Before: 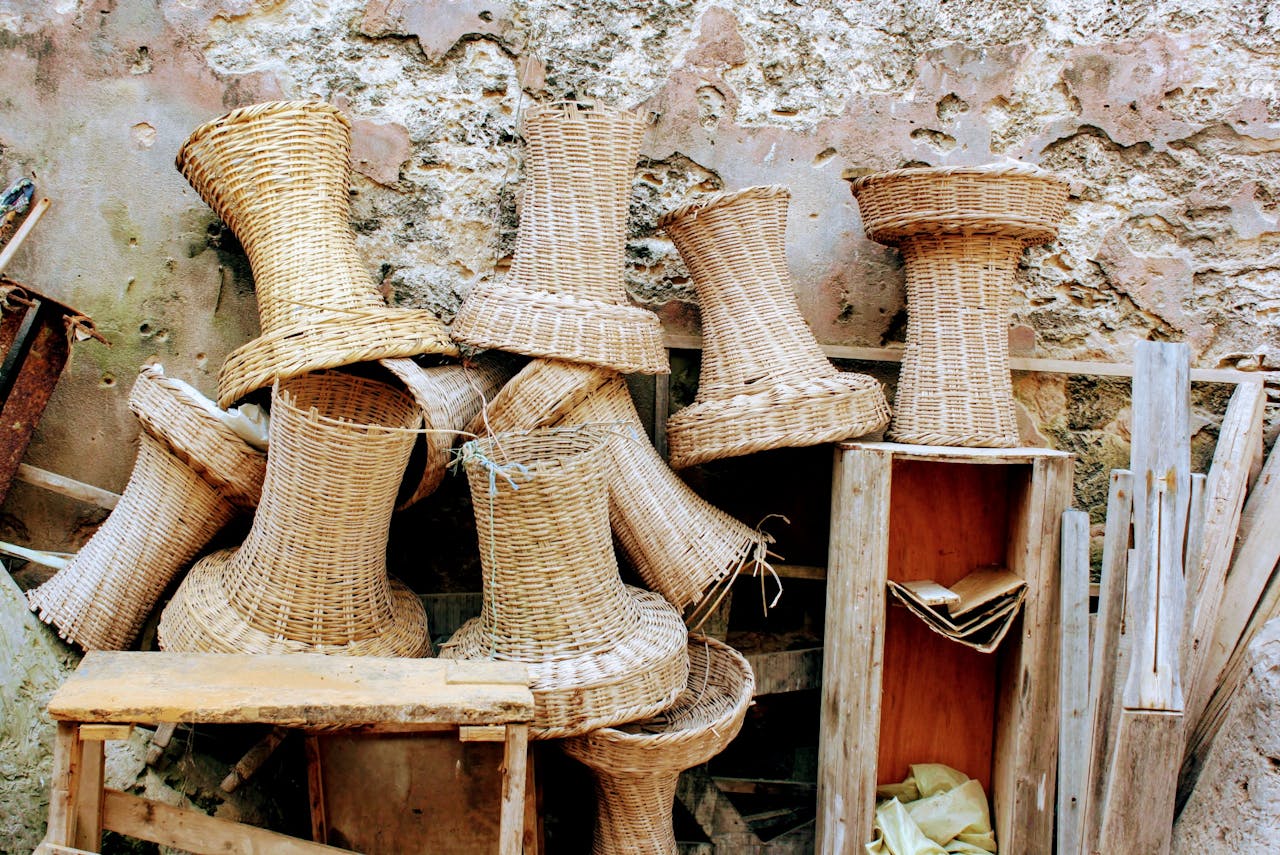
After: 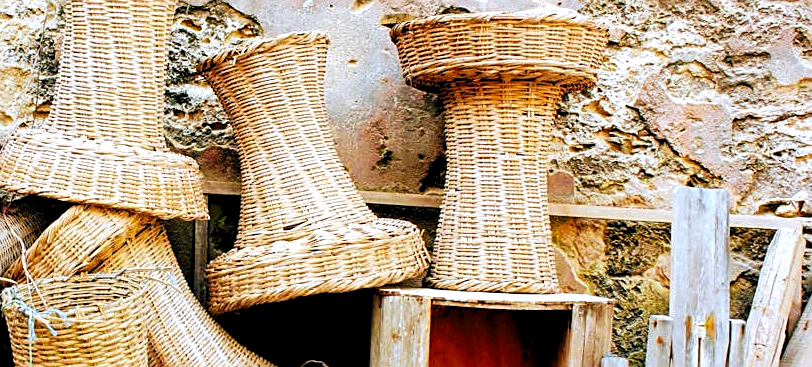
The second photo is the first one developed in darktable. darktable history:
sharpen: on, module defaults
color zones: curves: ch0 [(0.224, 0.526) (0.75, 0.5)]; ch1 [(0.055, 0.526) (0.224, 0.761) (0.377, 0.526) (0.75, 0.5)]
crop: left 36.074%, top 18.079%, right 0.479%, bottom 38.968%
levels: levels [0.055, 0.477, 0.9]
